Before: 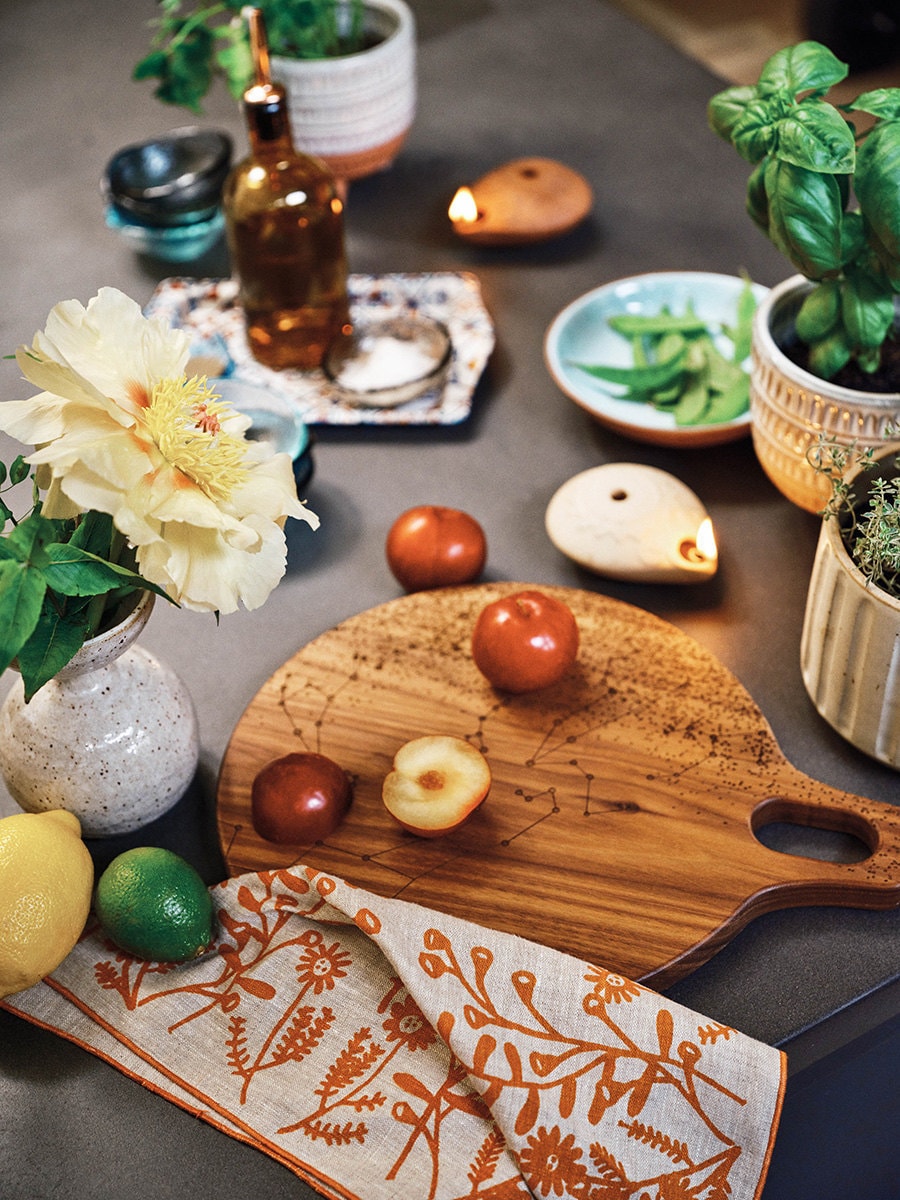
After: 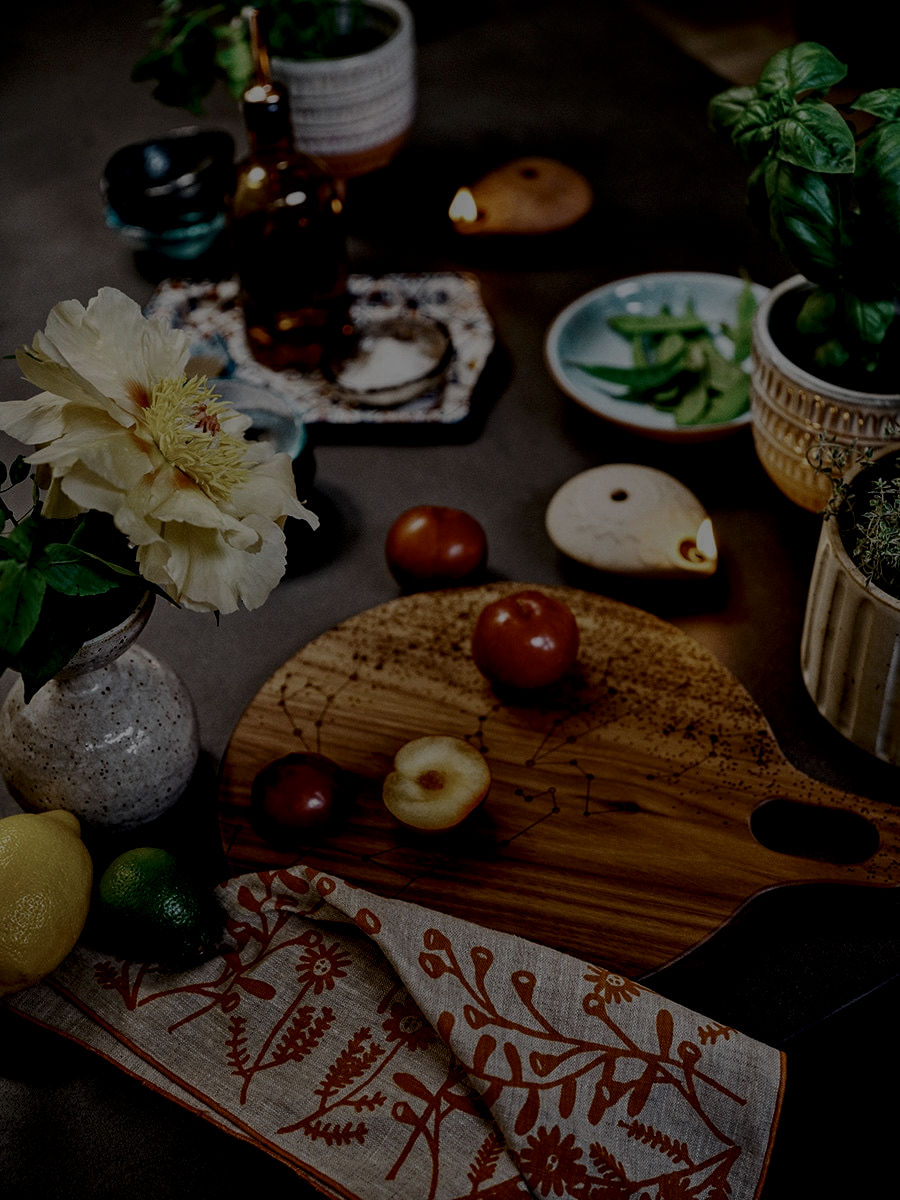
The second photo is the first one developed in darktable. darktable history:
haze removal: adaptive false
contrast brightness saturation: contrast 0.279
local contrast: detail 130%
filmic rgb: black relative exposure -6.94 EV, white relative exposure 5.63 EV, hardness 2.86
exposure: exposure -2.347 EV, compensate exposure bias true, compensate highlight preservation false
